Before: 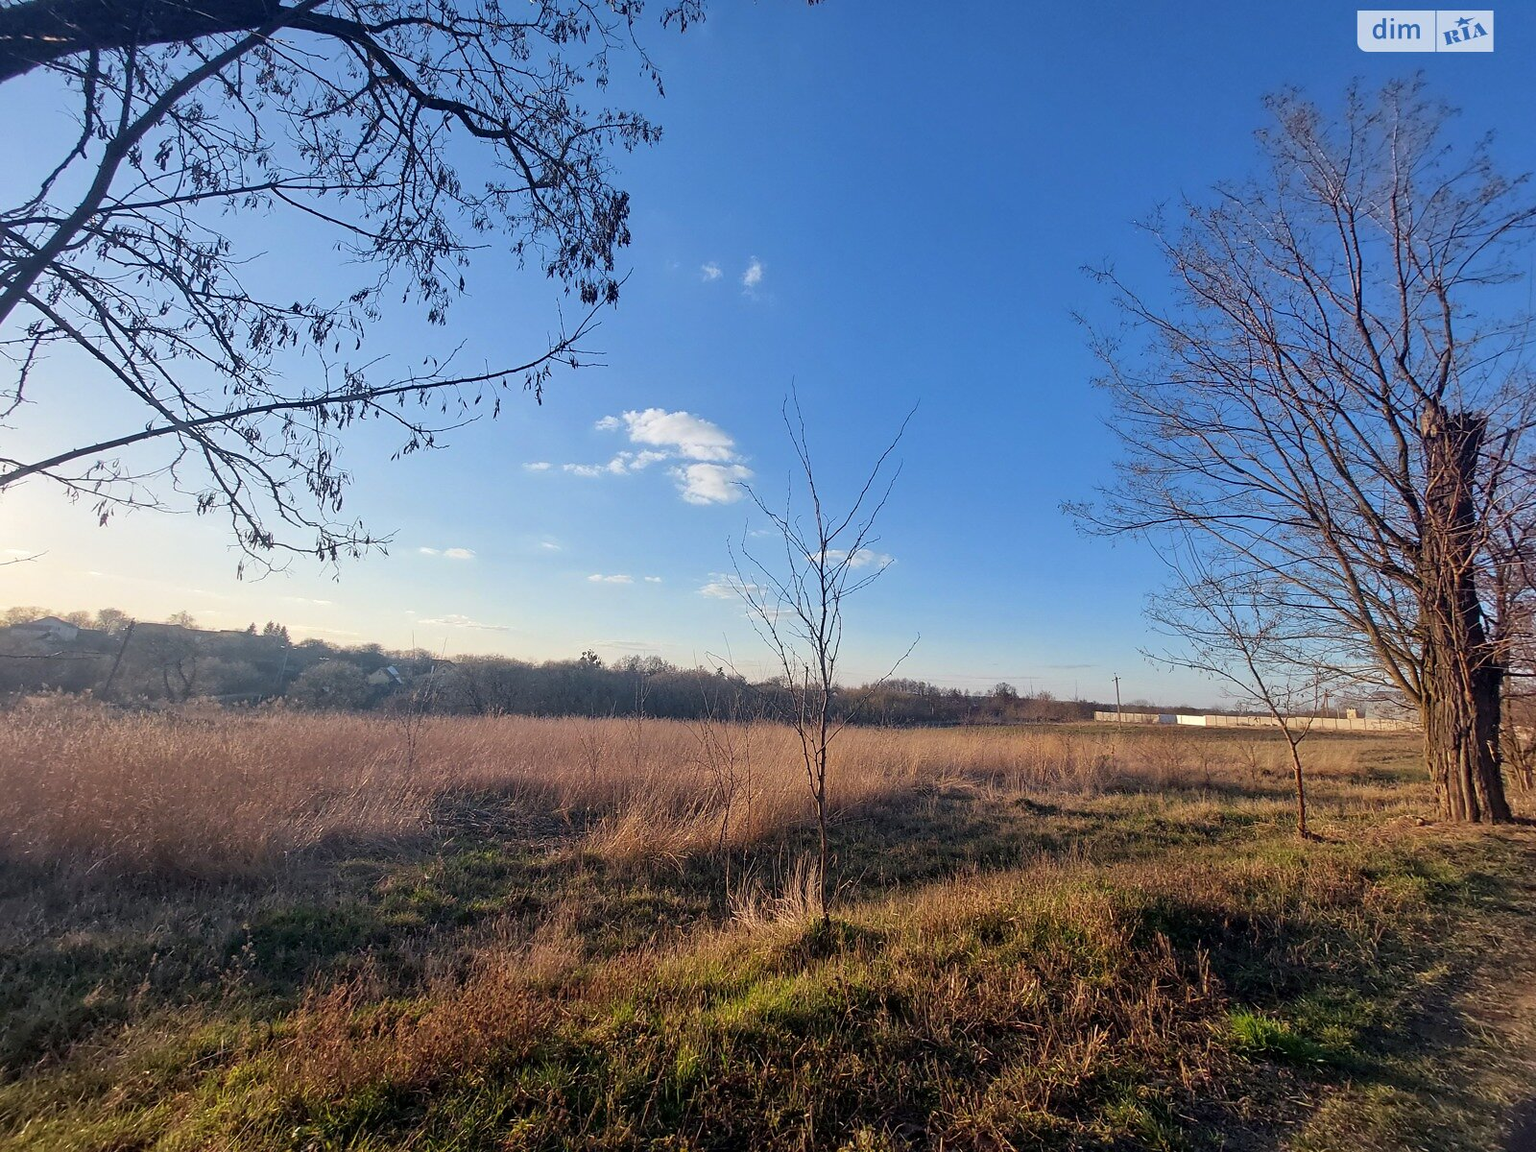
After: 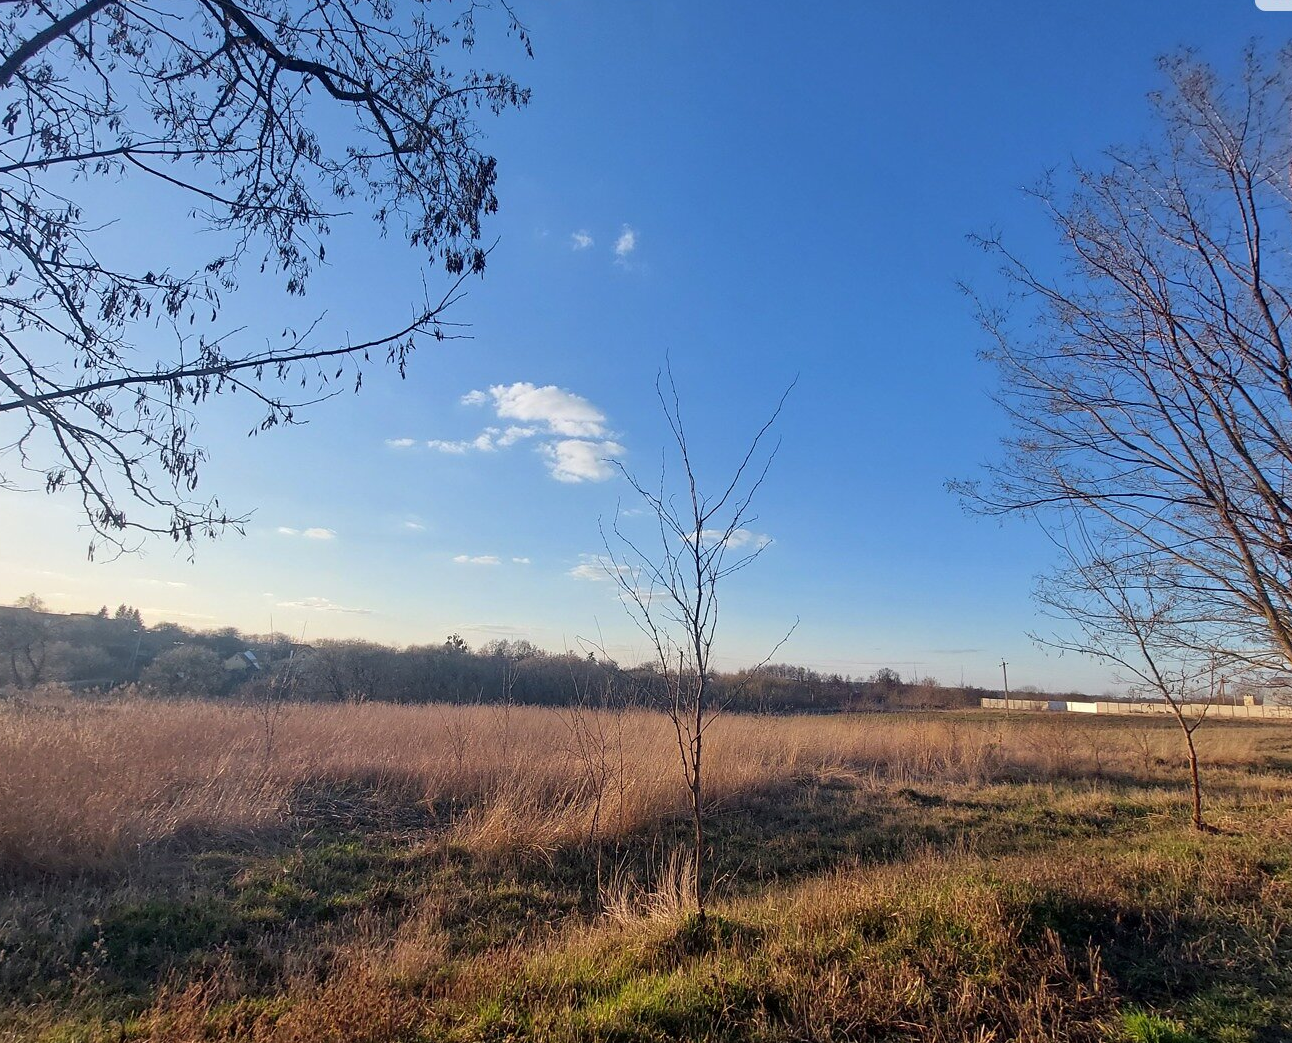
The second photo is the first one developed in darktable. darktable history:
crop: left 9.999%, top 3.665%, right 9.246%, bottom 9.404%
